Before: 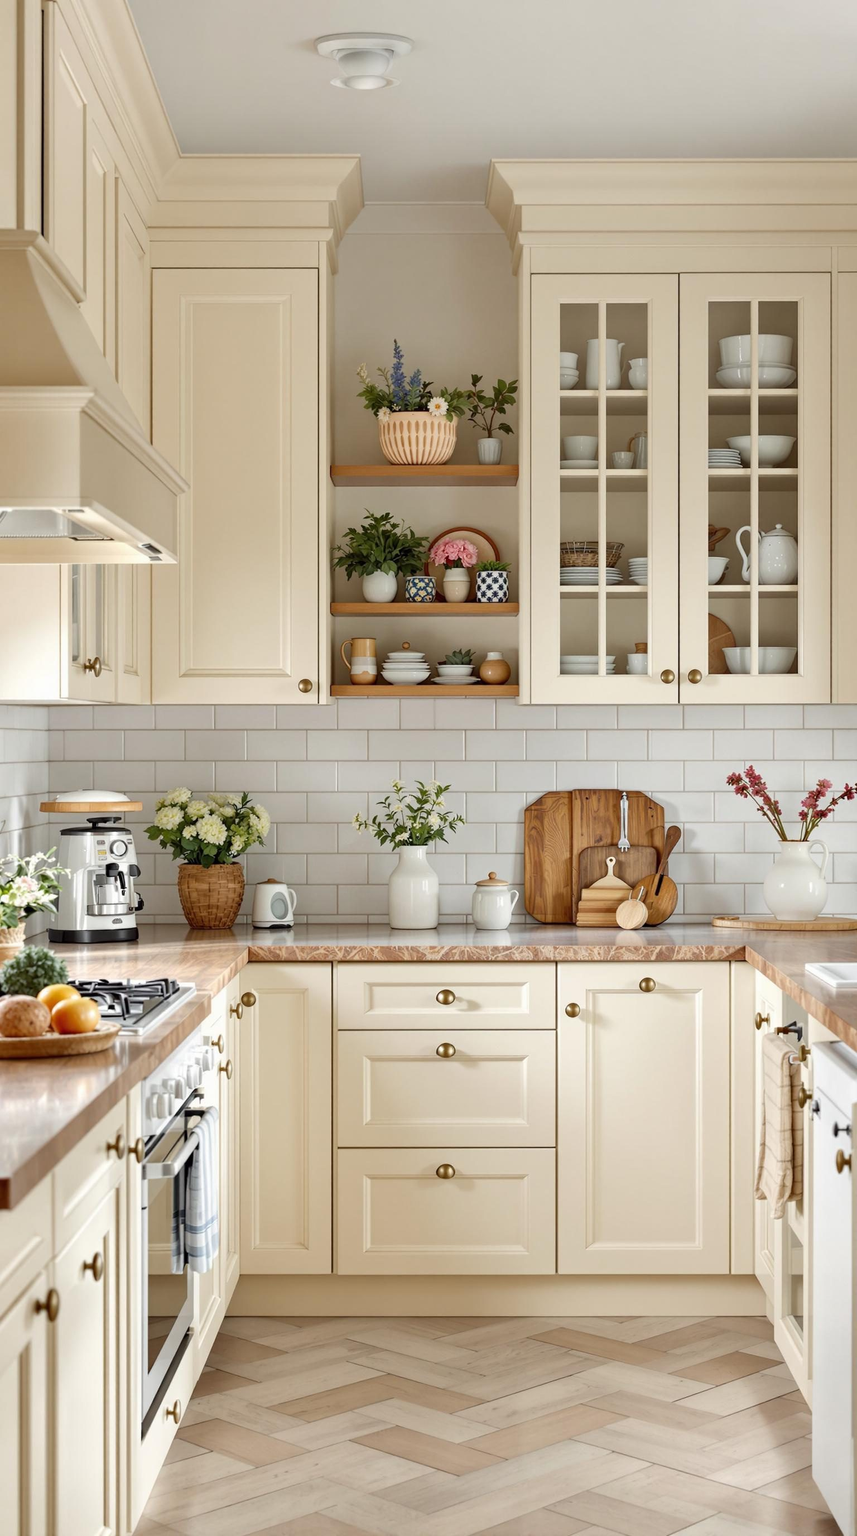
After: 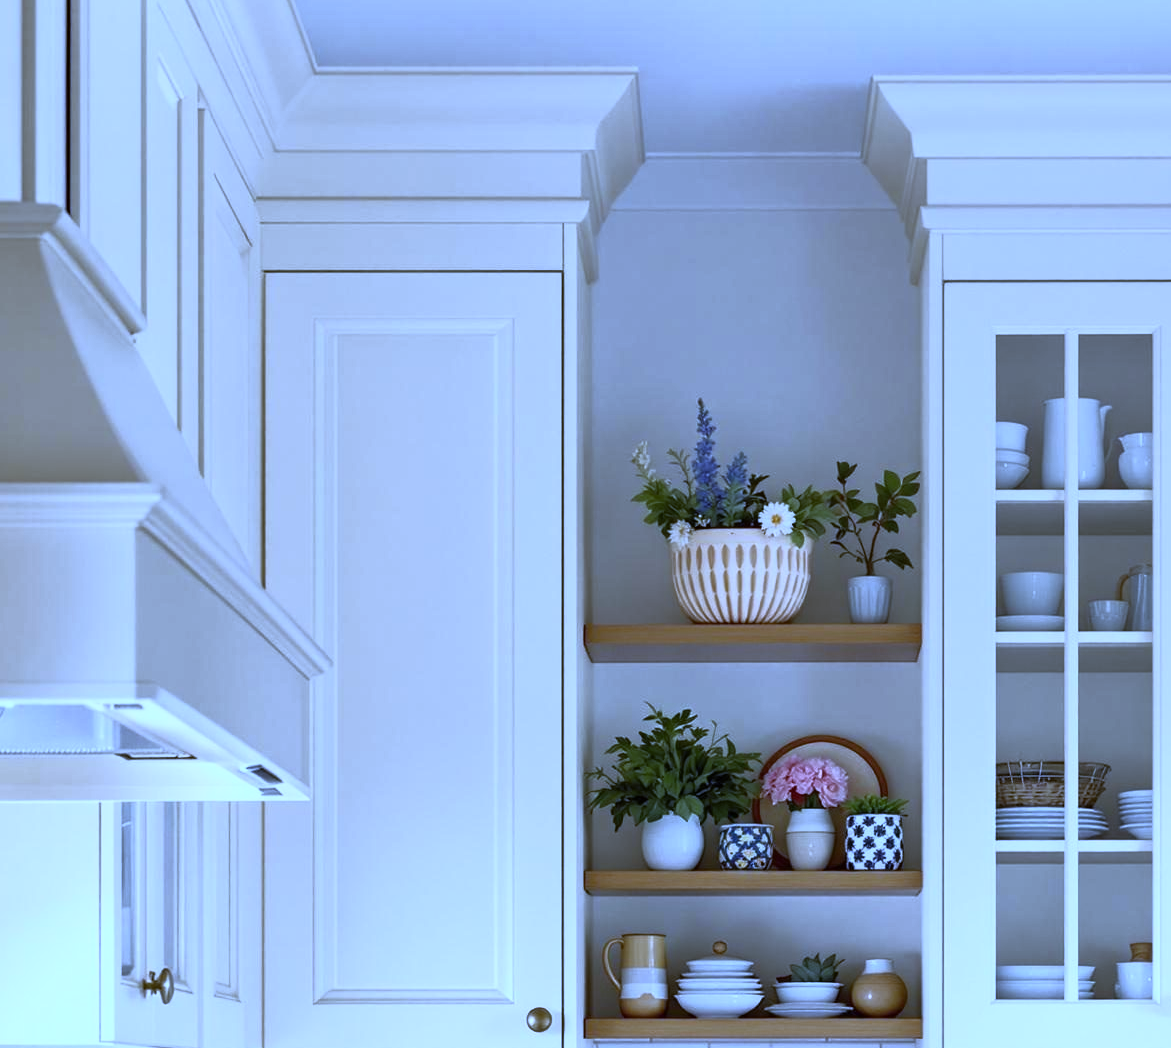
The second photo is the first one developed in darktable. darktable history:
white balance: red 0.766, blue 1.537
crop: left 0.579%, top 7.627%, right 23.167%, bottom 54.275%
base curve: curves: ch0 [(0, 0) (0.257, 0.25) (0.482, 0.586) (0.757, 0.871) (1, 1)]
